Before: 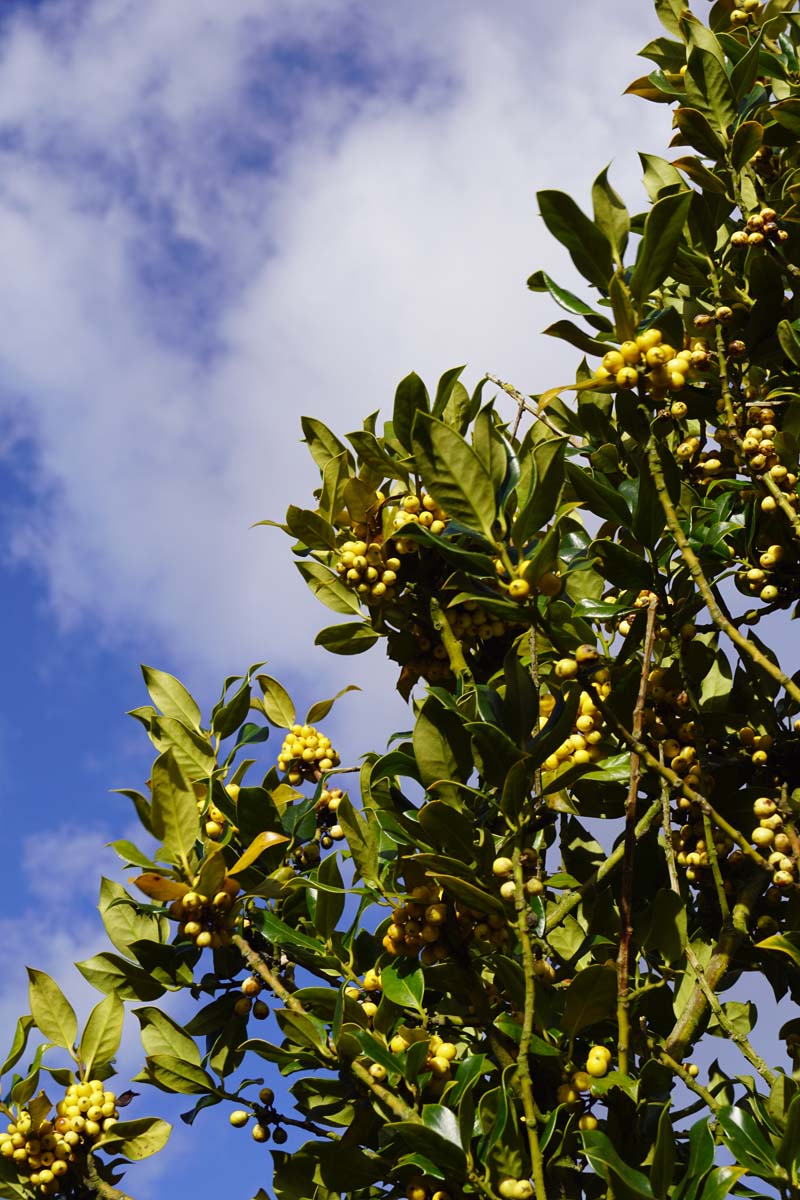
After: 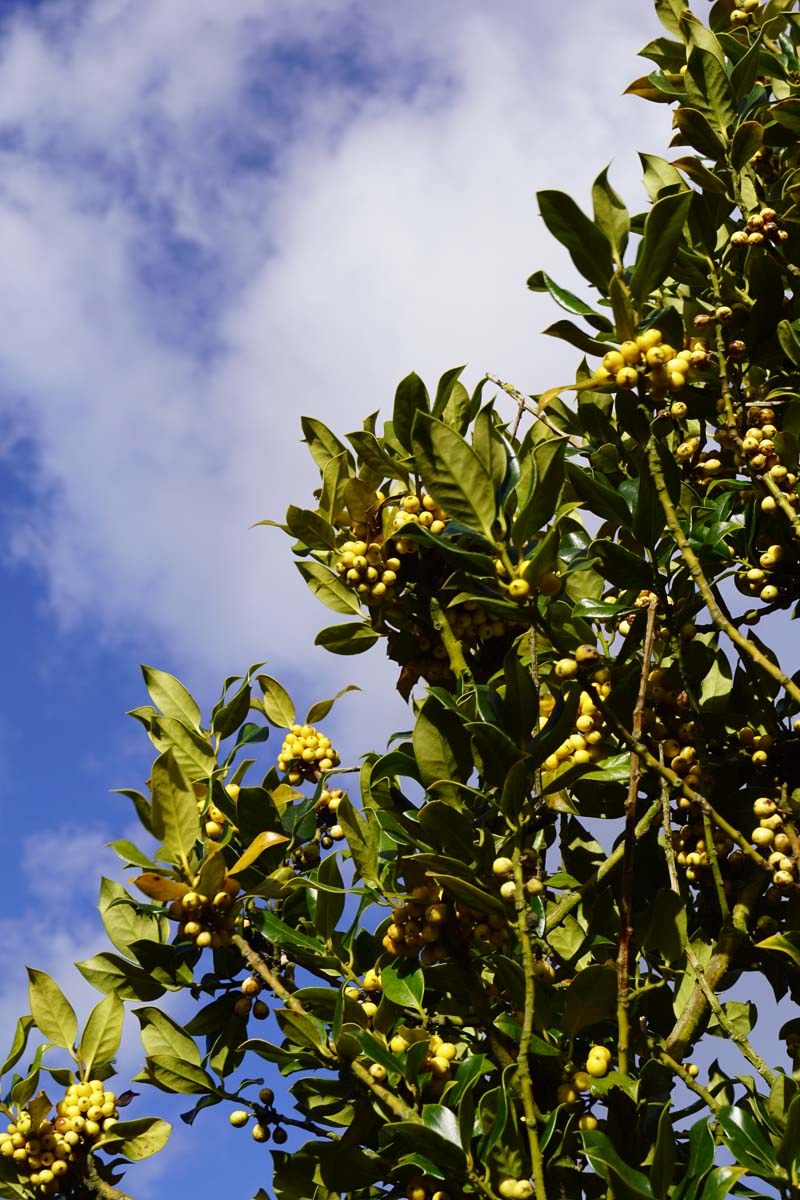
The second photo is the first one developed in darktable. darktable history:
shadows and highlights: shadows -29.95, highlights 30.16
